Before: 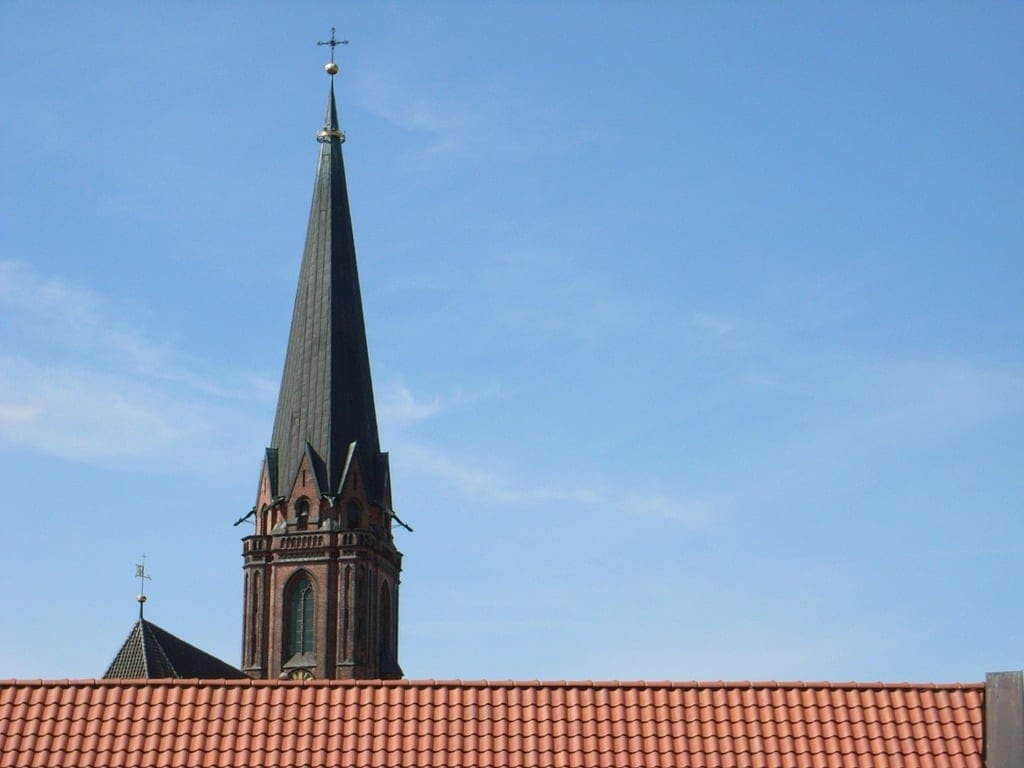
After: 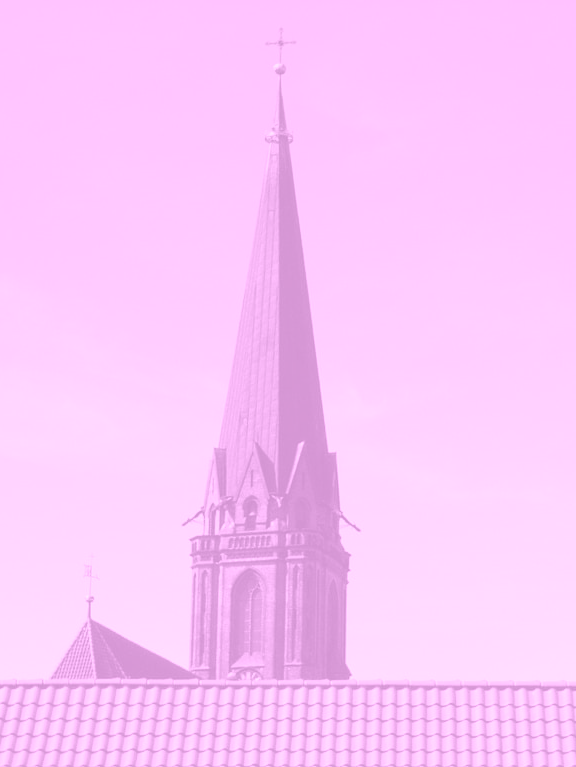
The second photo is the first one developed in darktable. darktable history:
colorize: hue 331.2°, saturation 75%, source mix 30.28%, lightness 70.52%, version 1
graduated density: on, module defaults
crop: left 5.114%, right 38.589%
color balance rgb: perceptual saturation grading › global saturation 25%, global vibrance 20%
tone equalizer: -8 EV -0.417 EV, -7 EV -0.389 EV, -6 EV -0.333 EV, -5 EV -0.222 EV, -3 EV 0.222 EV, -2 EV 0.333 EV, -1 EV 0.389 EV, +0 EV 0.417 EV, edges refinement/feathering 500, mask exposure compensation -1.25 EV, preserve details no
